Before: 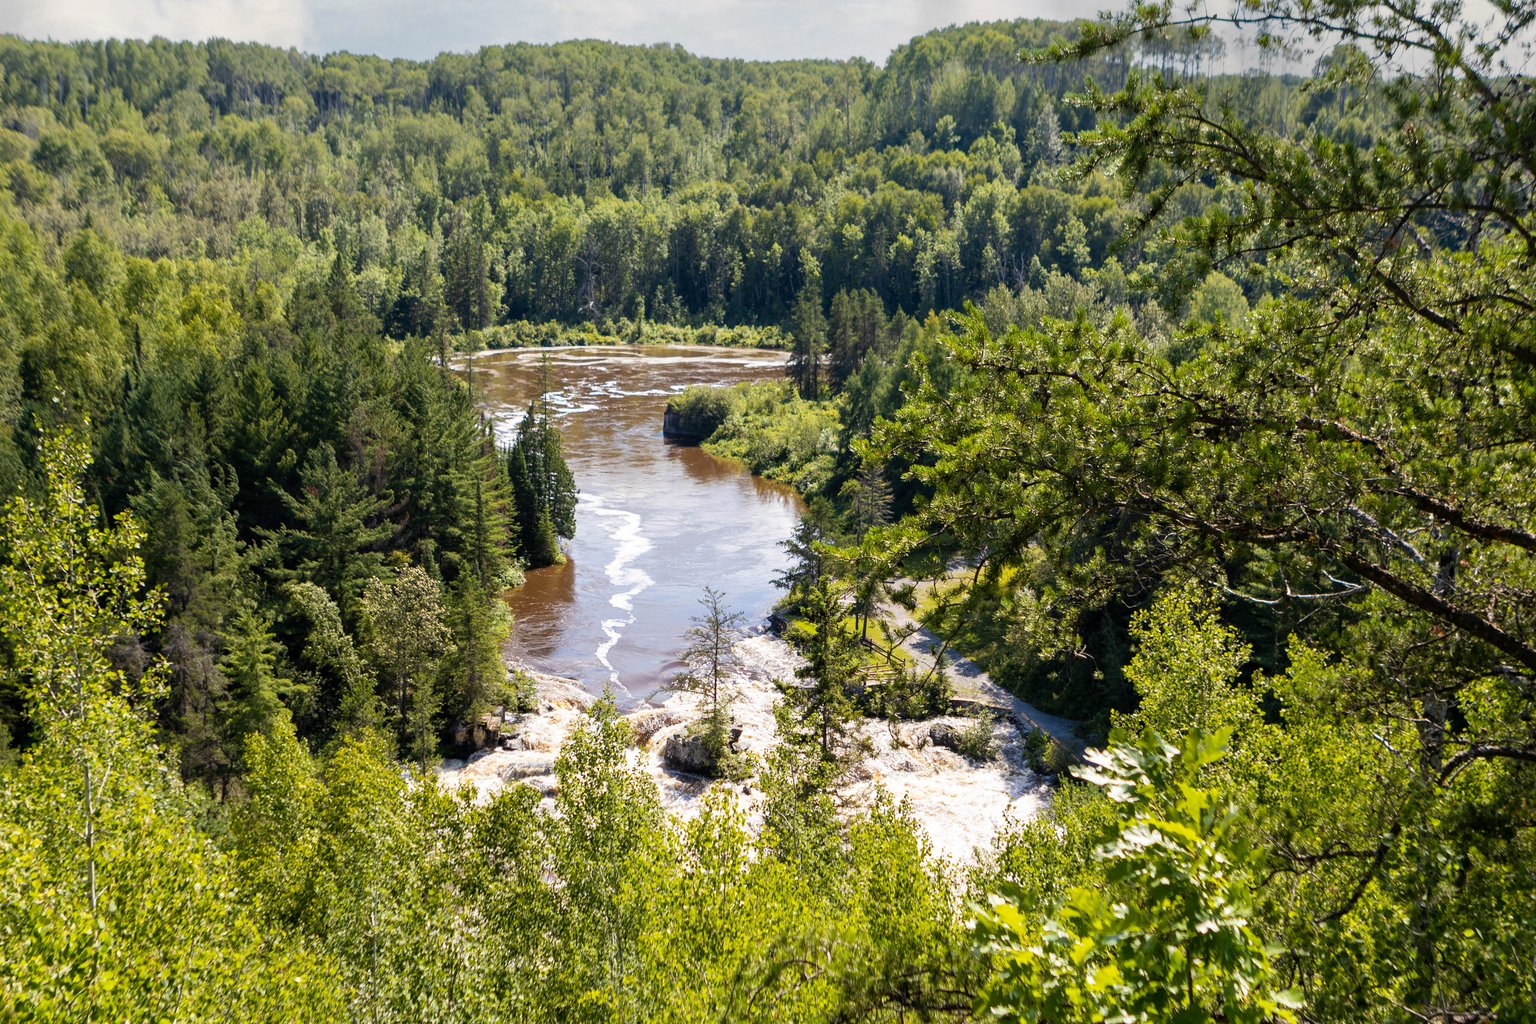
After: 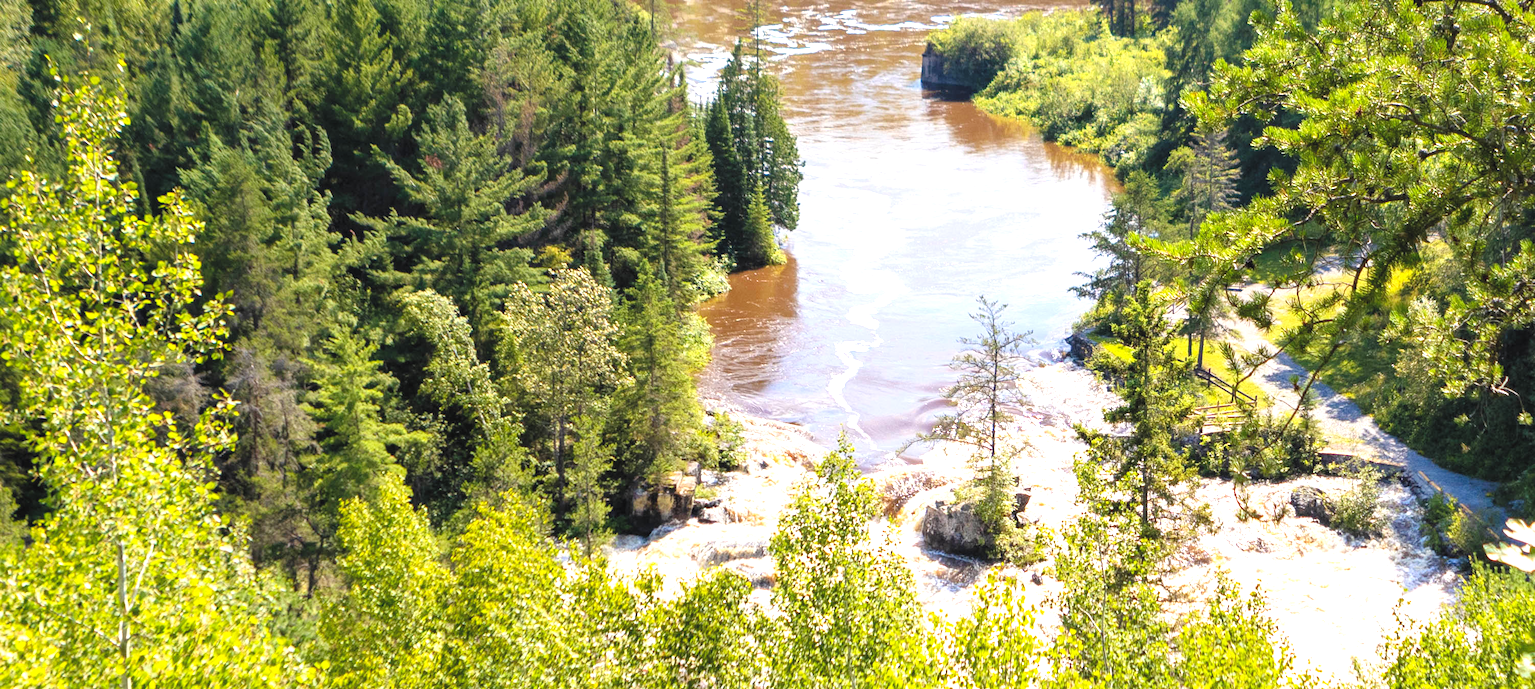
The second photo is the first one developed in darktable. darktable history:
crop: top 36.498%, right 27.964%, bottom 14.995%
exposure: black level correction -0.005, exposure 0.054 EV, compensate highlight preservation false
levels: levels [0.036, 0.364, 0.827]
